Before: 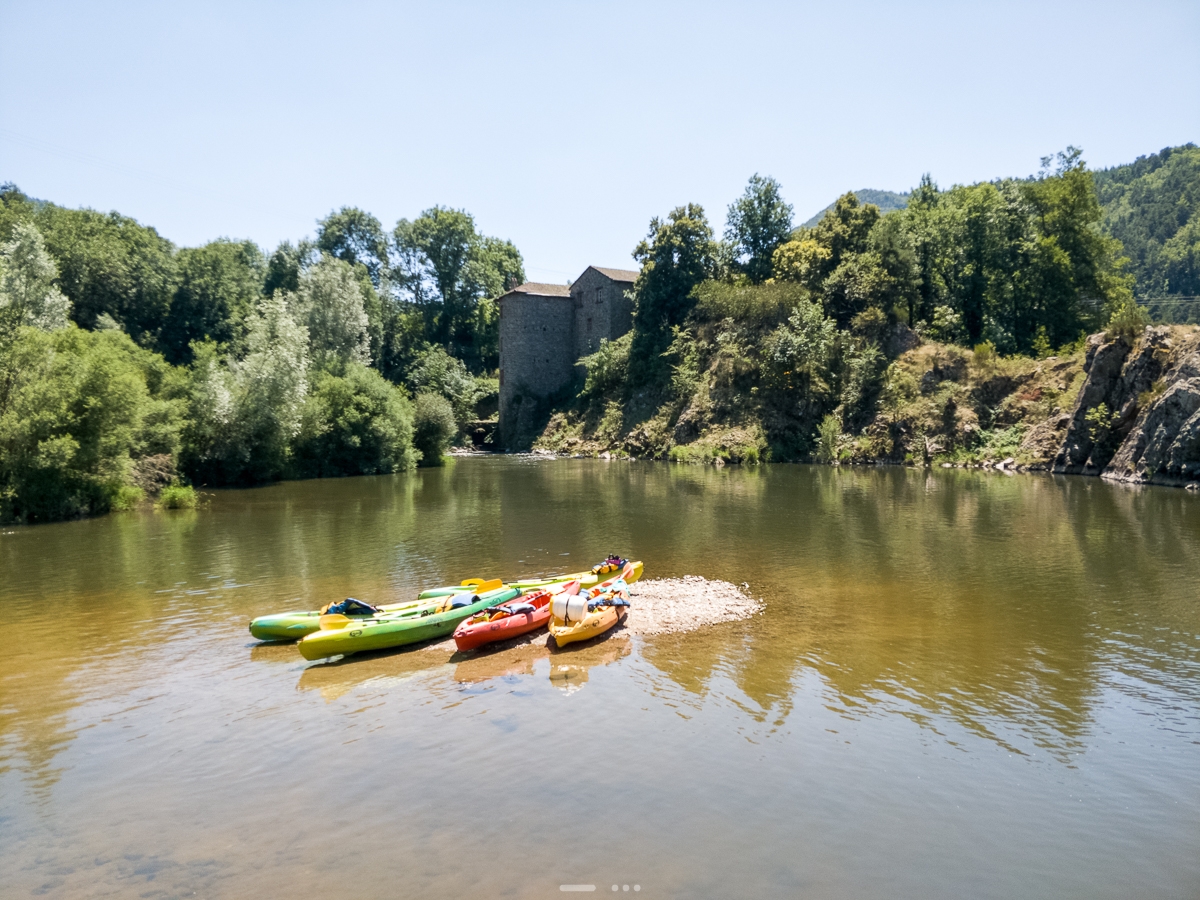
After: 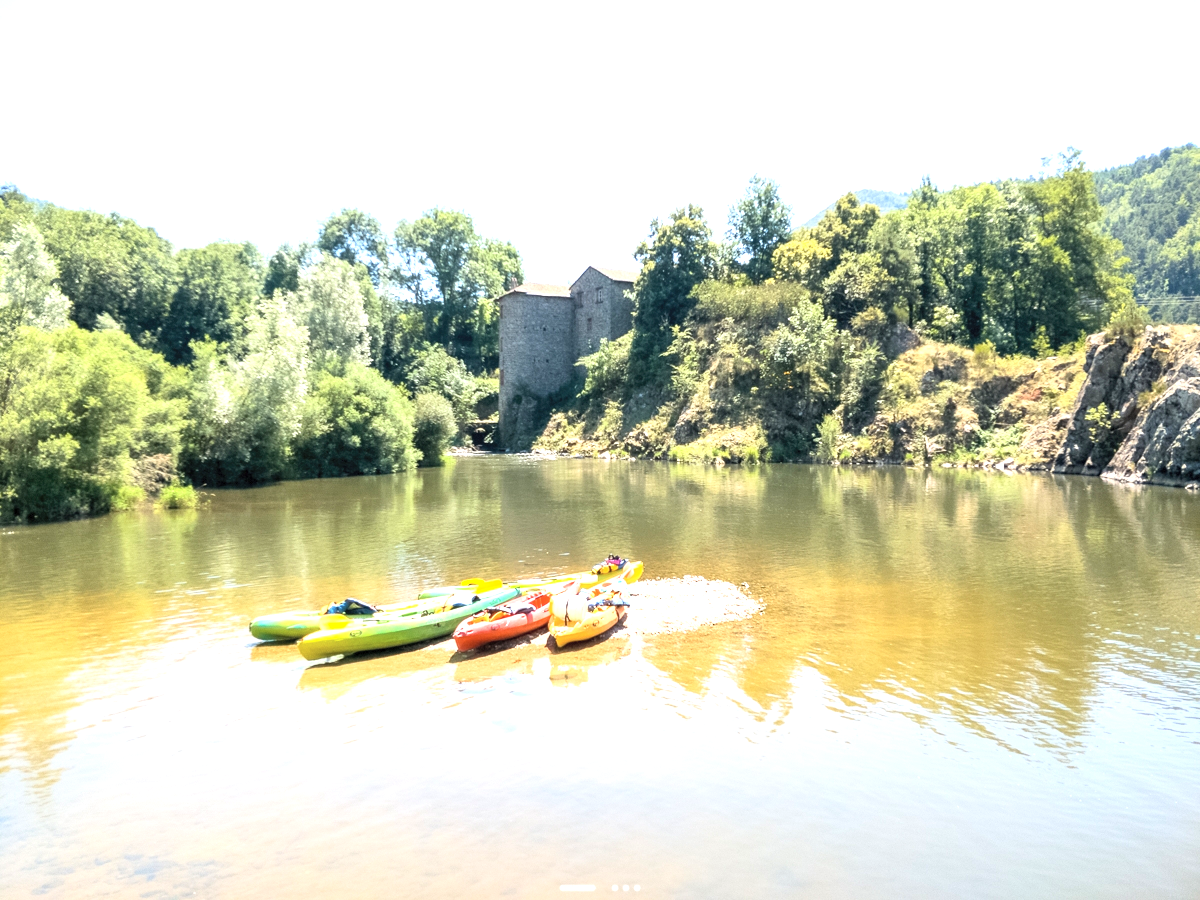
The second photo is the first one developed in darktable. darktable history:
exposure: exposure 1.223 EV, compensate highlight preservation false
contrast brightness saturation: contrast 0.14, brightness 0.21
